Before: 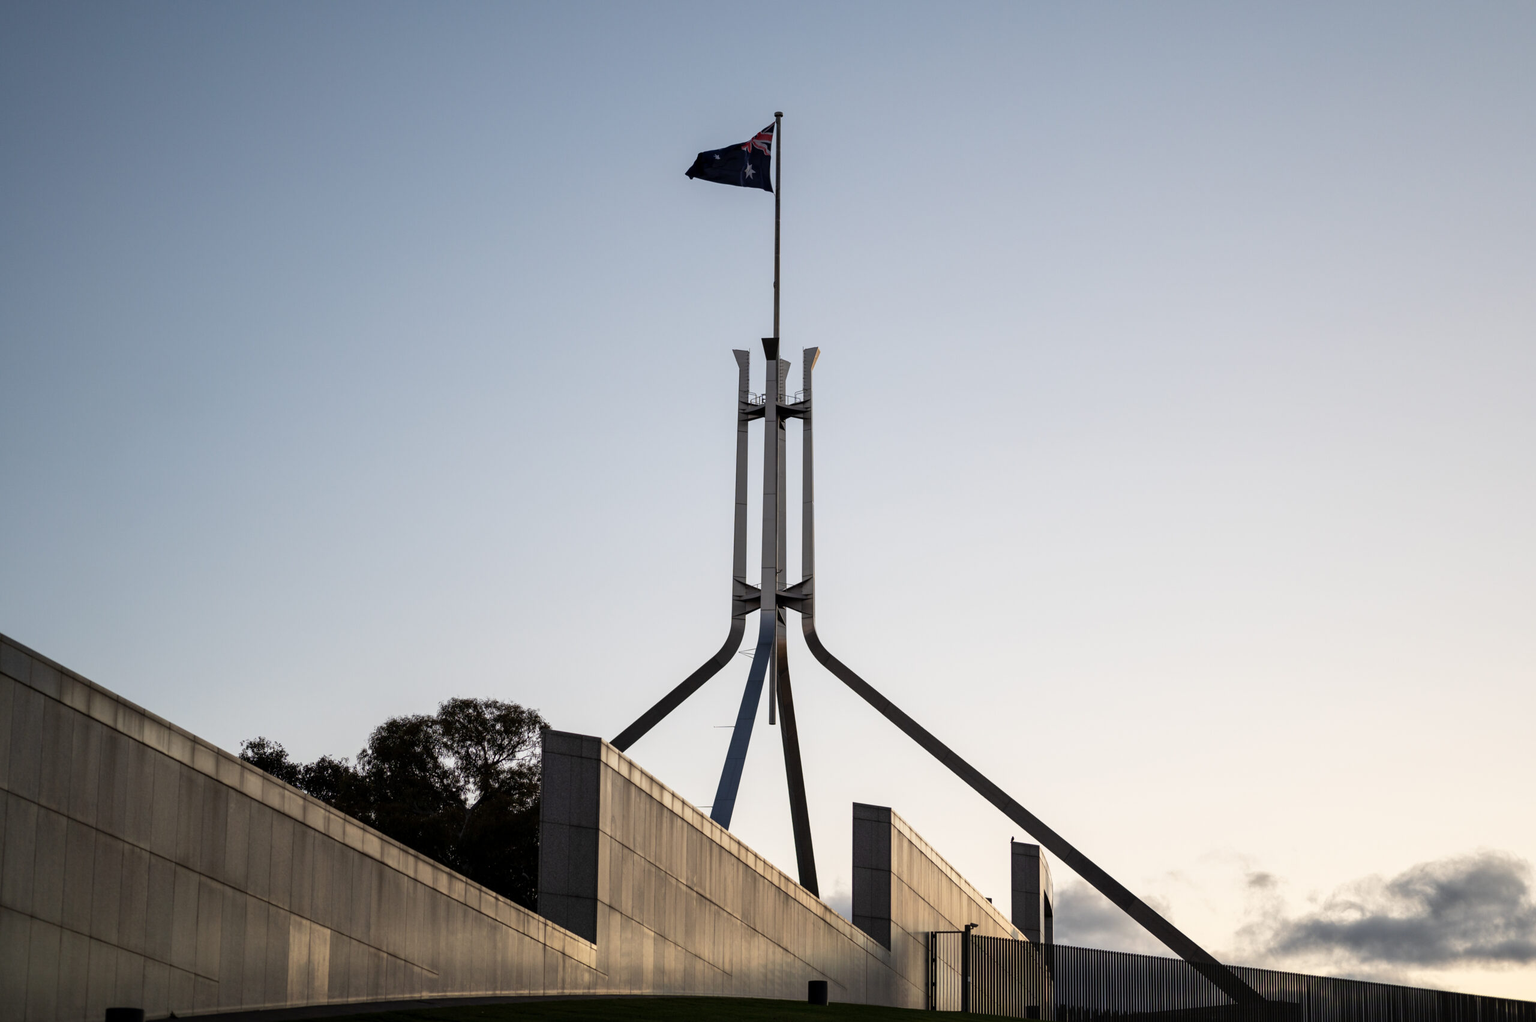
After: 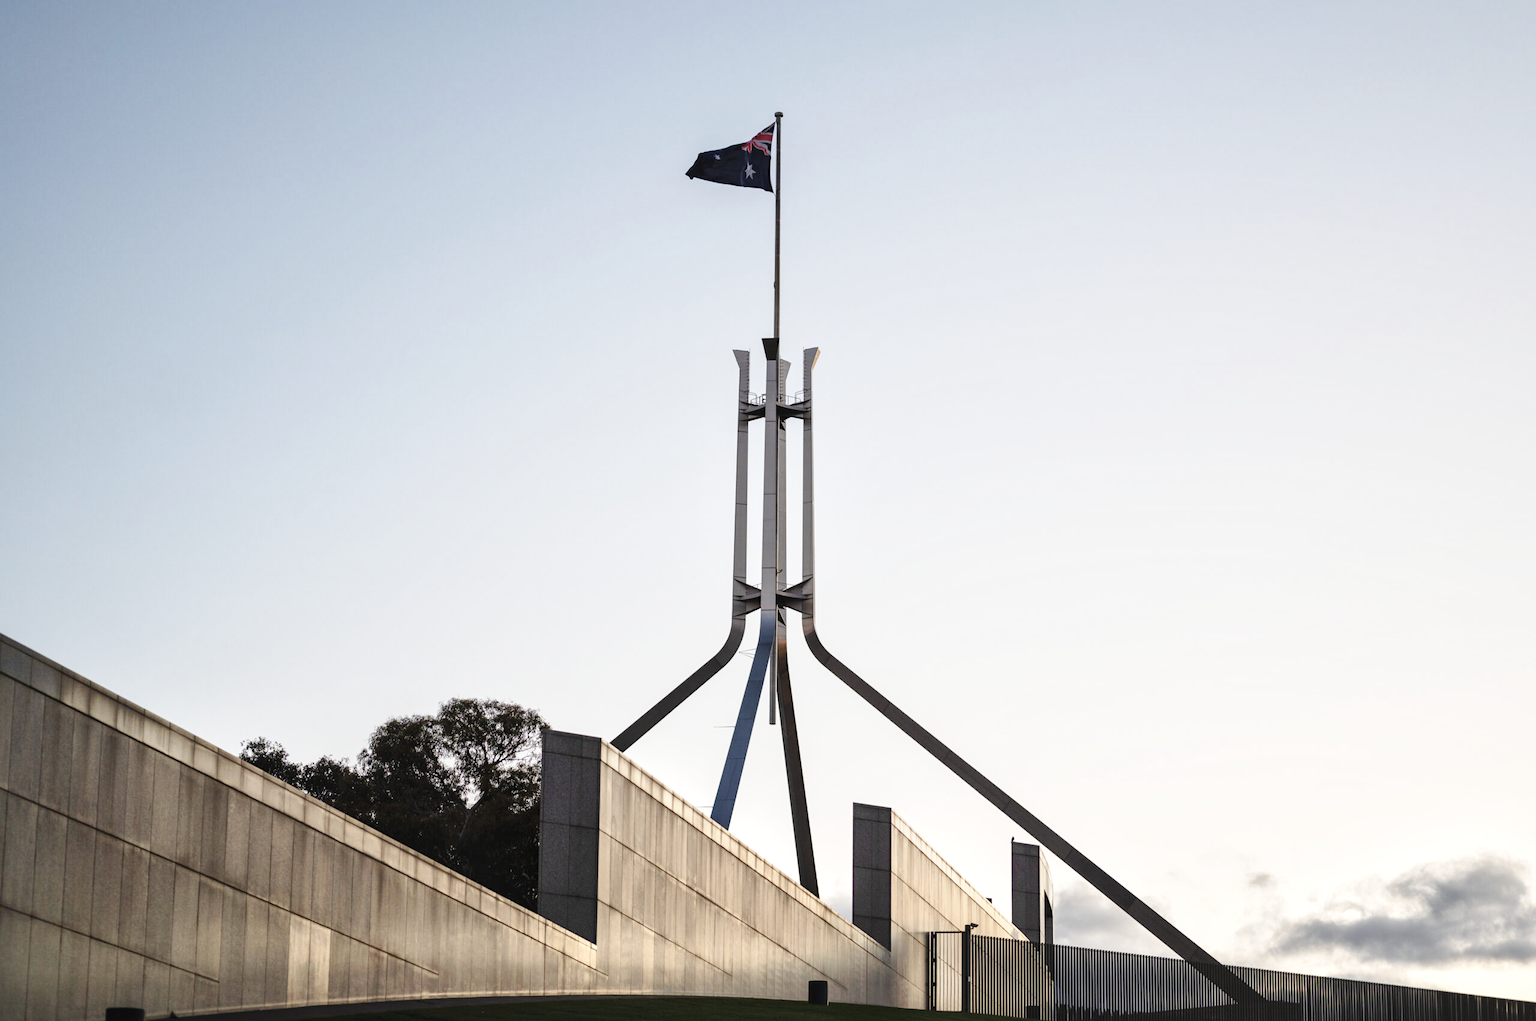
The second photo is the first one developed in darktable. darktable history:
local contrast: mode bilateral grid, contrast 20, coarseness 50, detail 150%, midtone range 0.2
base curve: curves: ch0 [(0, 0.007) (0.028, 0.063) (0.121, 0.311) (0.46, 0.743) (0.859, 0.957) (1, 1)], preserve colors none
